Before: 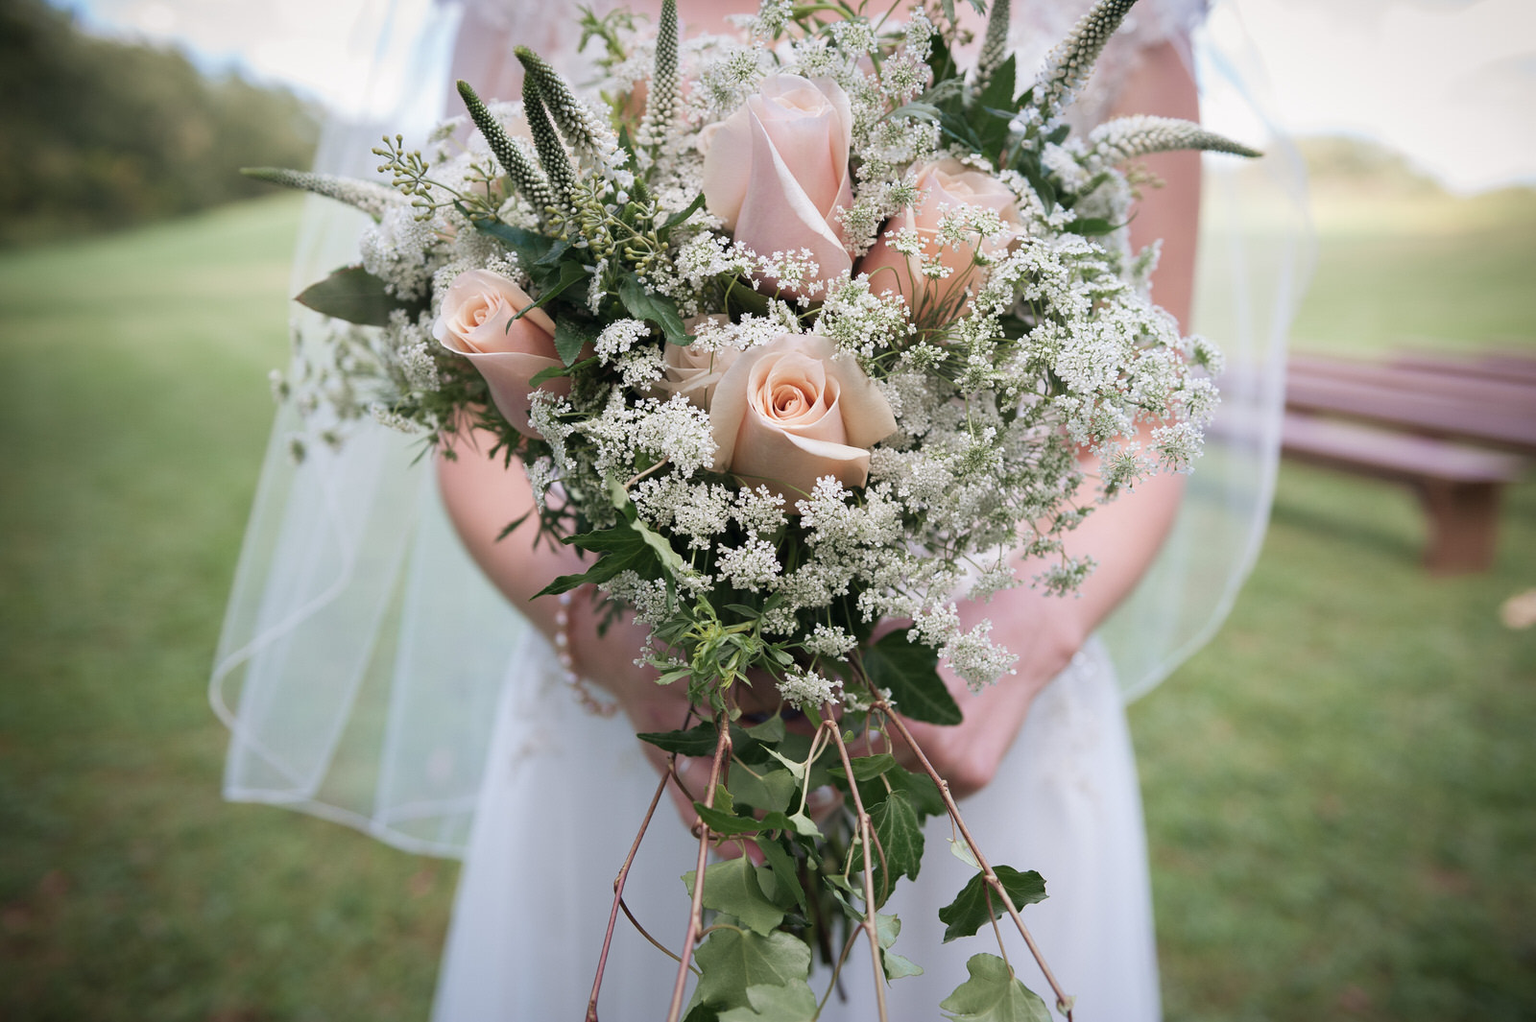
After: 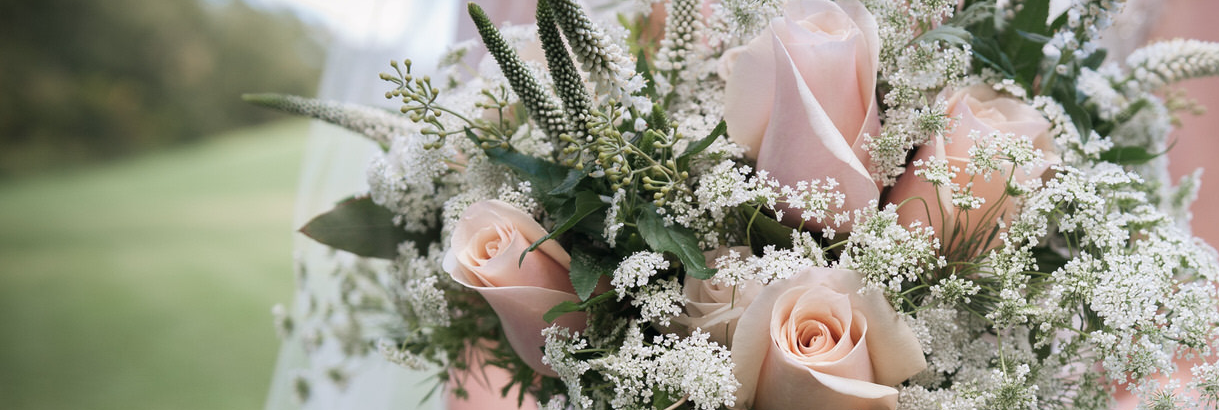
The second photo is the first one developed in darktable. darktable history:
crop: left 0.515%, top 7.629%, right 23.283%, bottom 53.867%
color balance rgb: shadows lift › hue 85.4°, perceptual saturation grading › global saturation 0.934%
contrast brightness saturation: saturation -0.05
